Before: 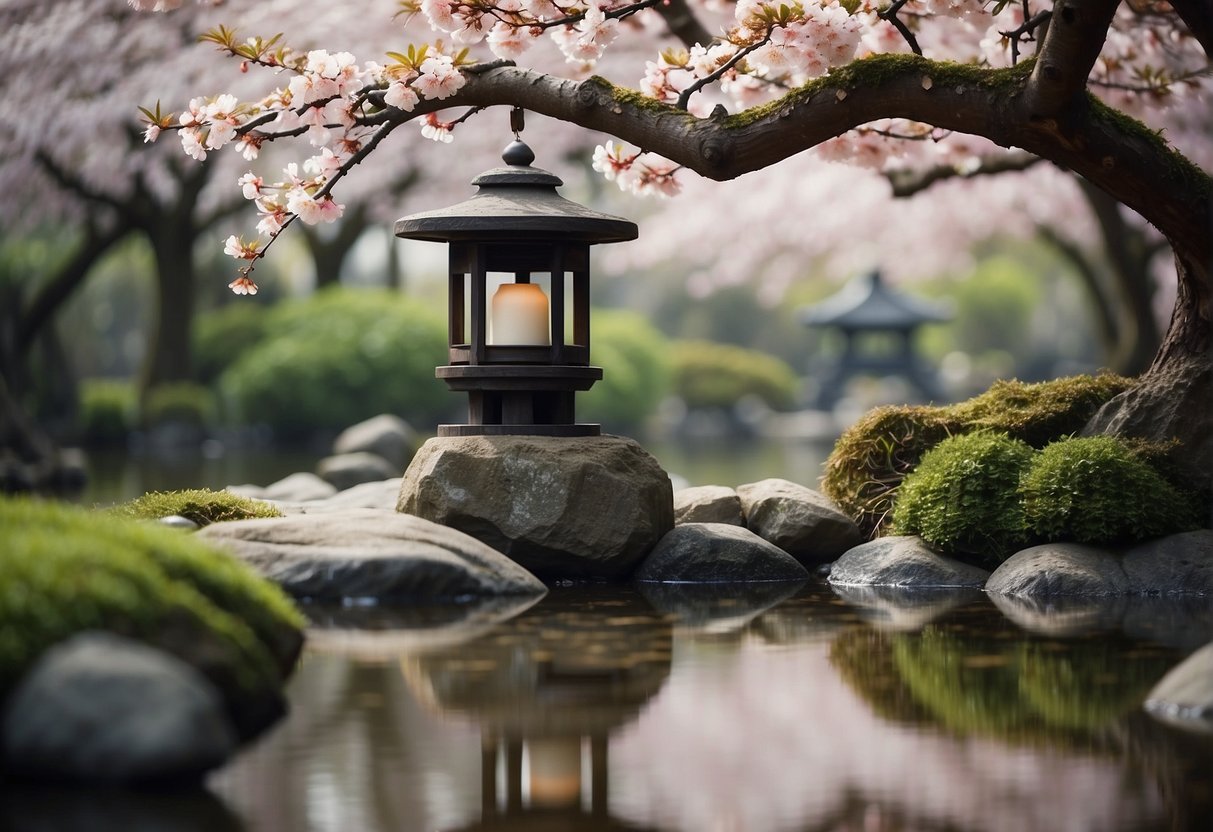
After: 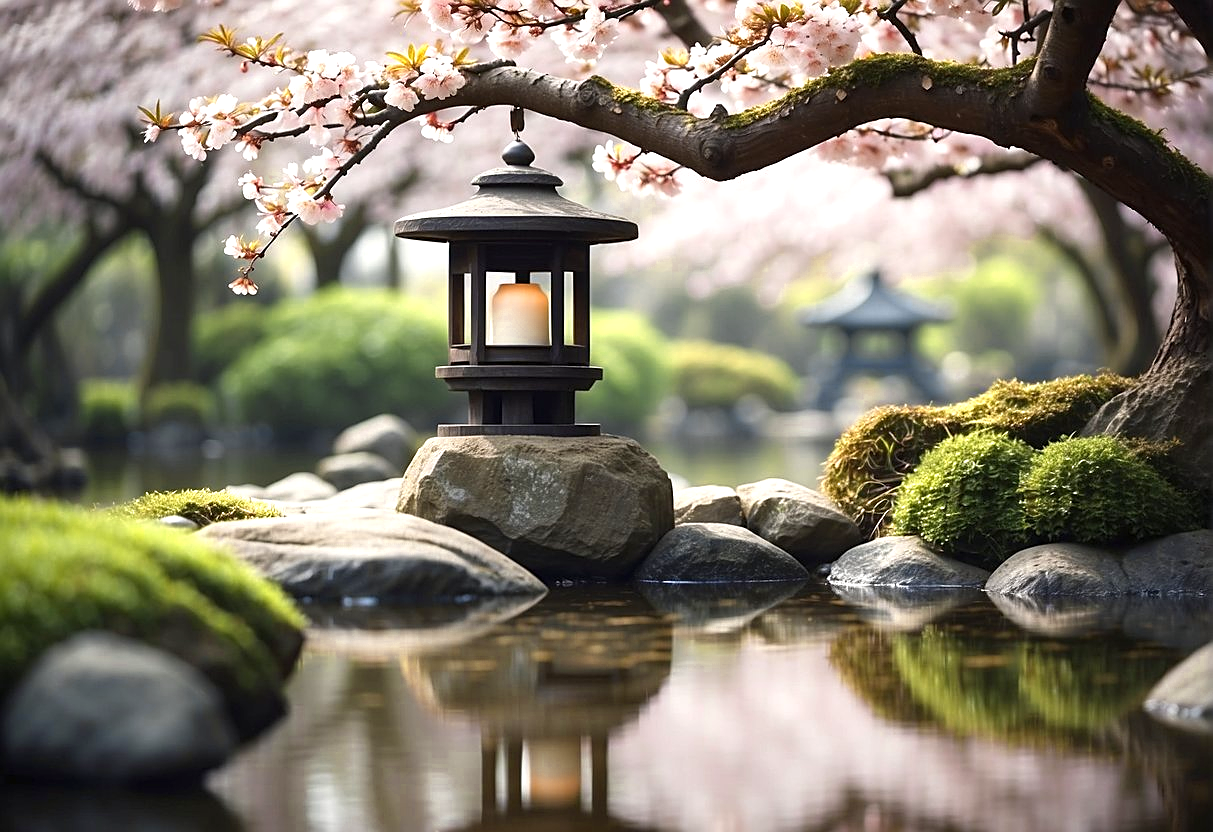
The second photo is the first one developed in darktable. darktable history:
sharpen: on, module defaults
color zones: curves: ch0 [(0, 0.485) (0.178, 0.476) (0.261, 0.623) (0.411, 0.403) (0.708, 0.603) (0.934, 0.412)]; ch1 [(0.003, 0.485) (0.149, 0.496) (0.229, 0.584) (0.326, 0.551) (0.484, 0.262) (0.757, 0.643)]
exposure: black level correction 0, exposure 0.6 EV, compensate exposure bias true, compensate highlight preservation false
